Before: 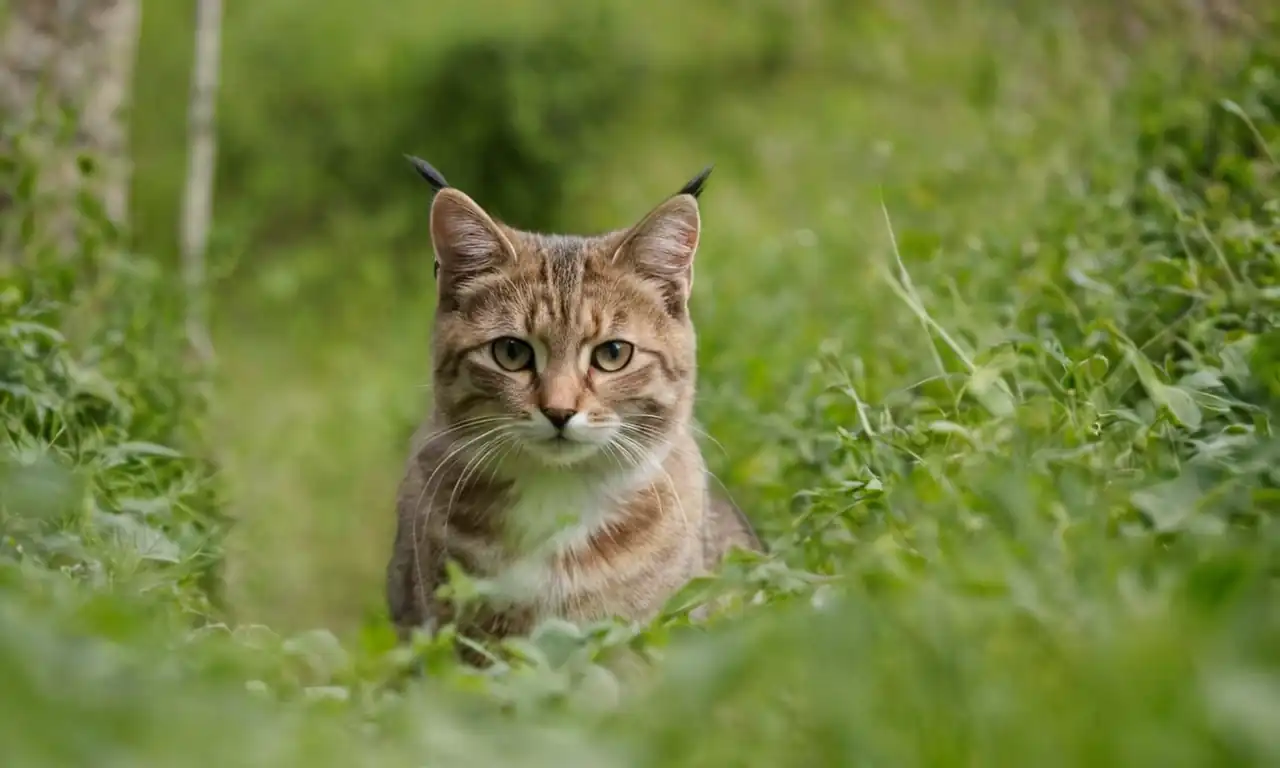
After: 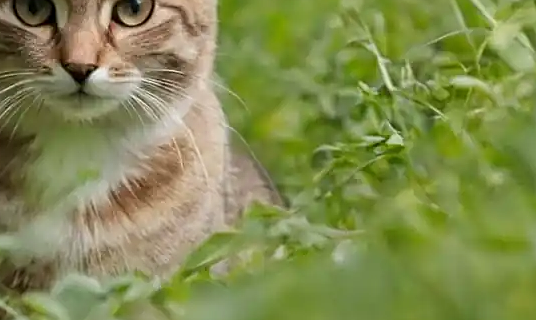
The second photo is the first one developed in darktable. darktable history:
sharpen: on, module defaults
crop: left 37.497%, top 44.965%, right 20.606%, bottom 13.363%
